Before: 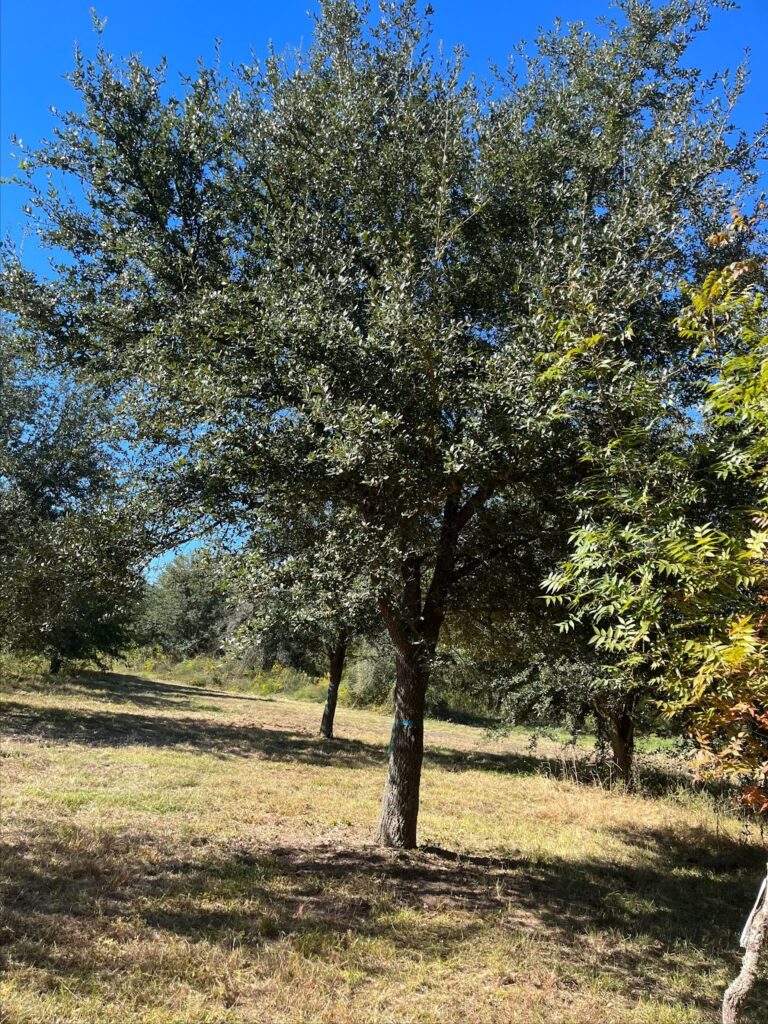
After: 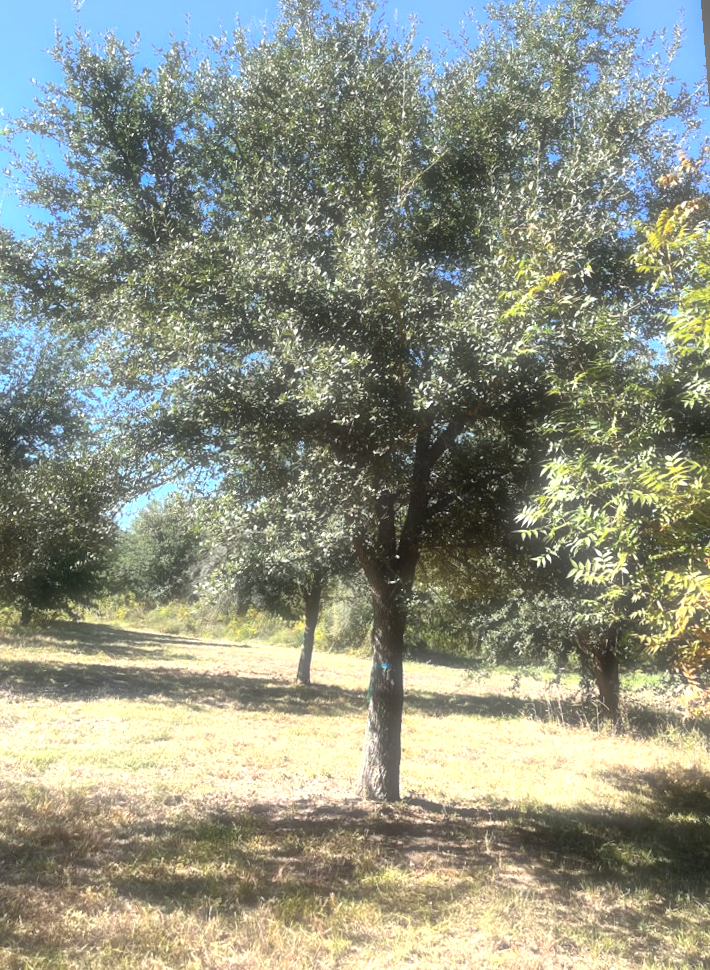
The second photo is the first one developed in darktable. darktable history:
rotate and perspective: rotation -1.68°, lens shift (vertical) -0.146, crop left 0.049, crop right 0.912, crop top 0.032, crop bottom 0.96
soften: size 60.24%, saturation 65.46%, brightness 0.506 EV, mix 25.7%
exposure: black level correction 0, exposure 1 EV, compensate exposure bias true, compensate highlight preservation false
